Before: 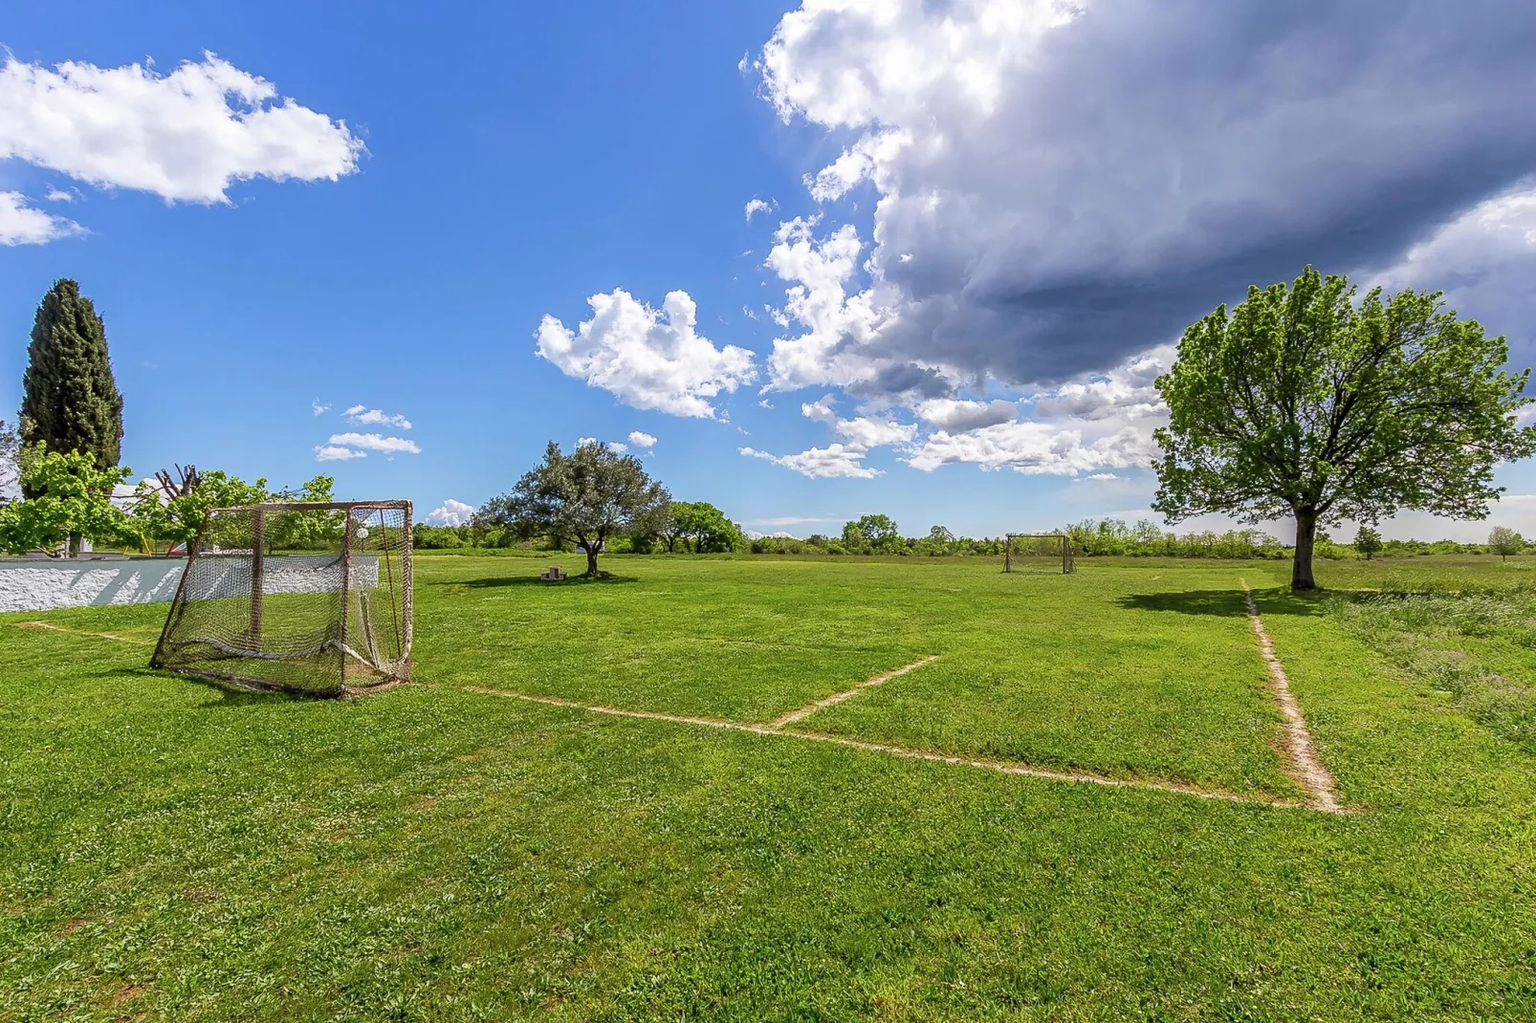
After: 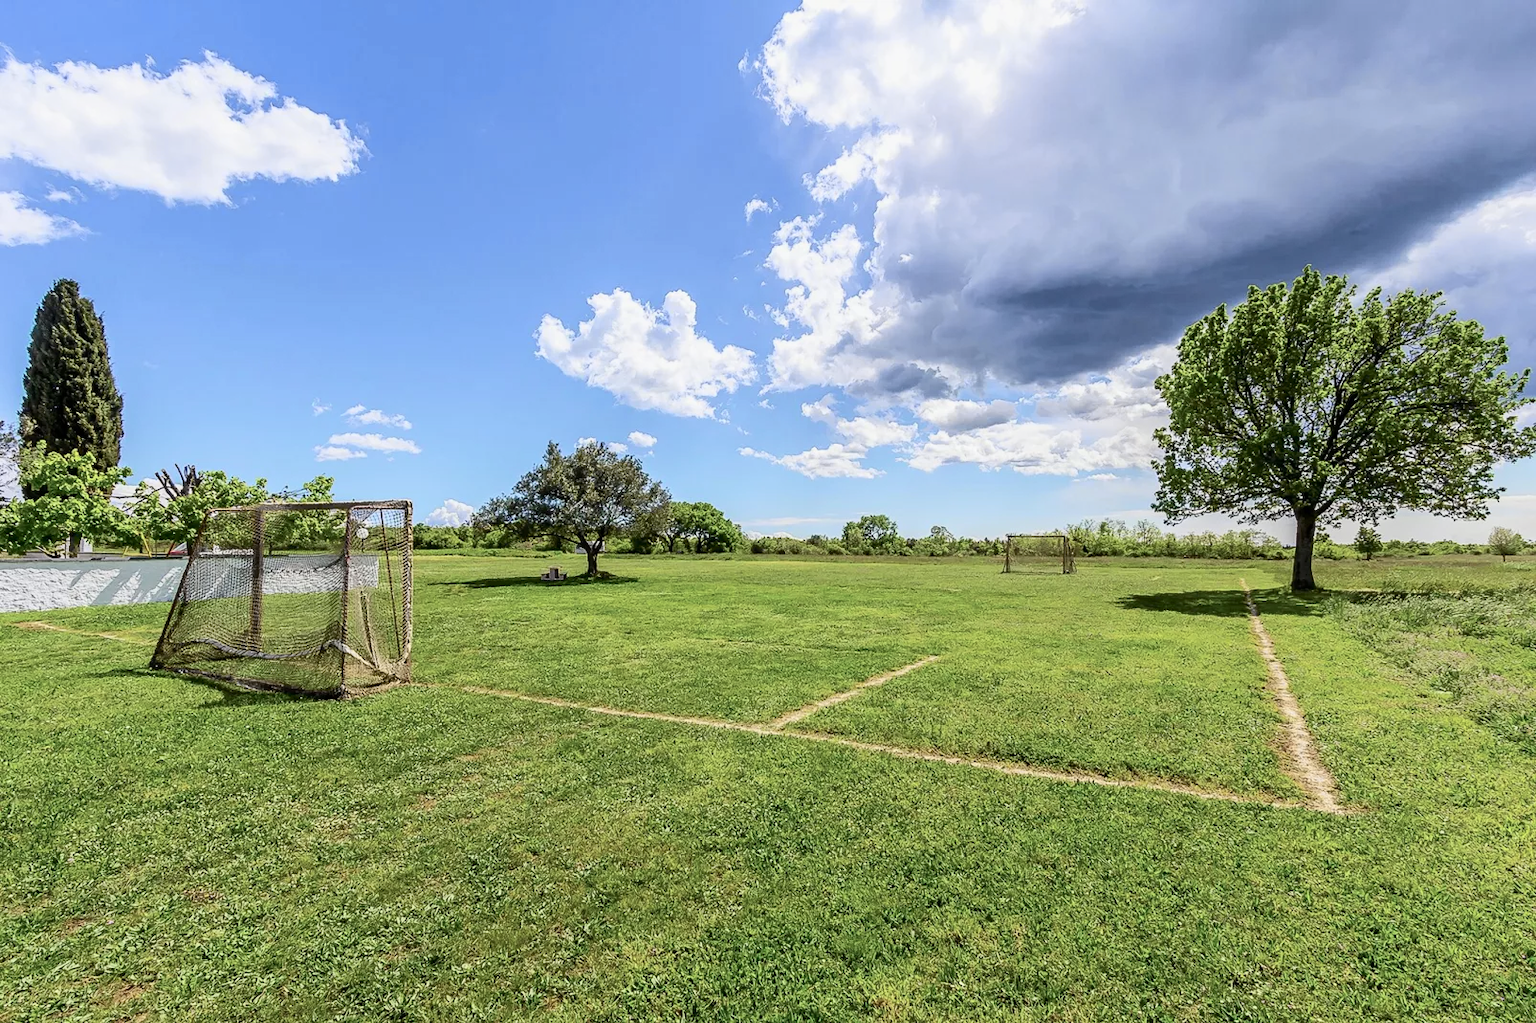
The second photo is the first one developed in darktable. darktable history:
tone curve: curves: ch0 [(0, 0) (0.078, 0.052) (0.236, 0.22) (0.427, 0.472) (0.508, 0.586) (0.654, 0.742) (0.793, 0.851) (0.994, 0.974)]; ch1 [(0, 0) (0.161, 0.092) (0.35, 0.33) (0.392, 0.392) (0.456, 0.456) (0.505, 0.502) (0.537, 0.518) (0.553, 0.534) (0.602, 0.579) (0.718, 0.718) (1, 1)]; ch2 [(0, 0) (0.346, 0.362) (0.411, 0.412) (0.502, 0.502) (0.531, 0.521) (0.586, 0.59) (0.621, 0.604) (1, 1)], color space Lab, independent channels, preserve colors none
